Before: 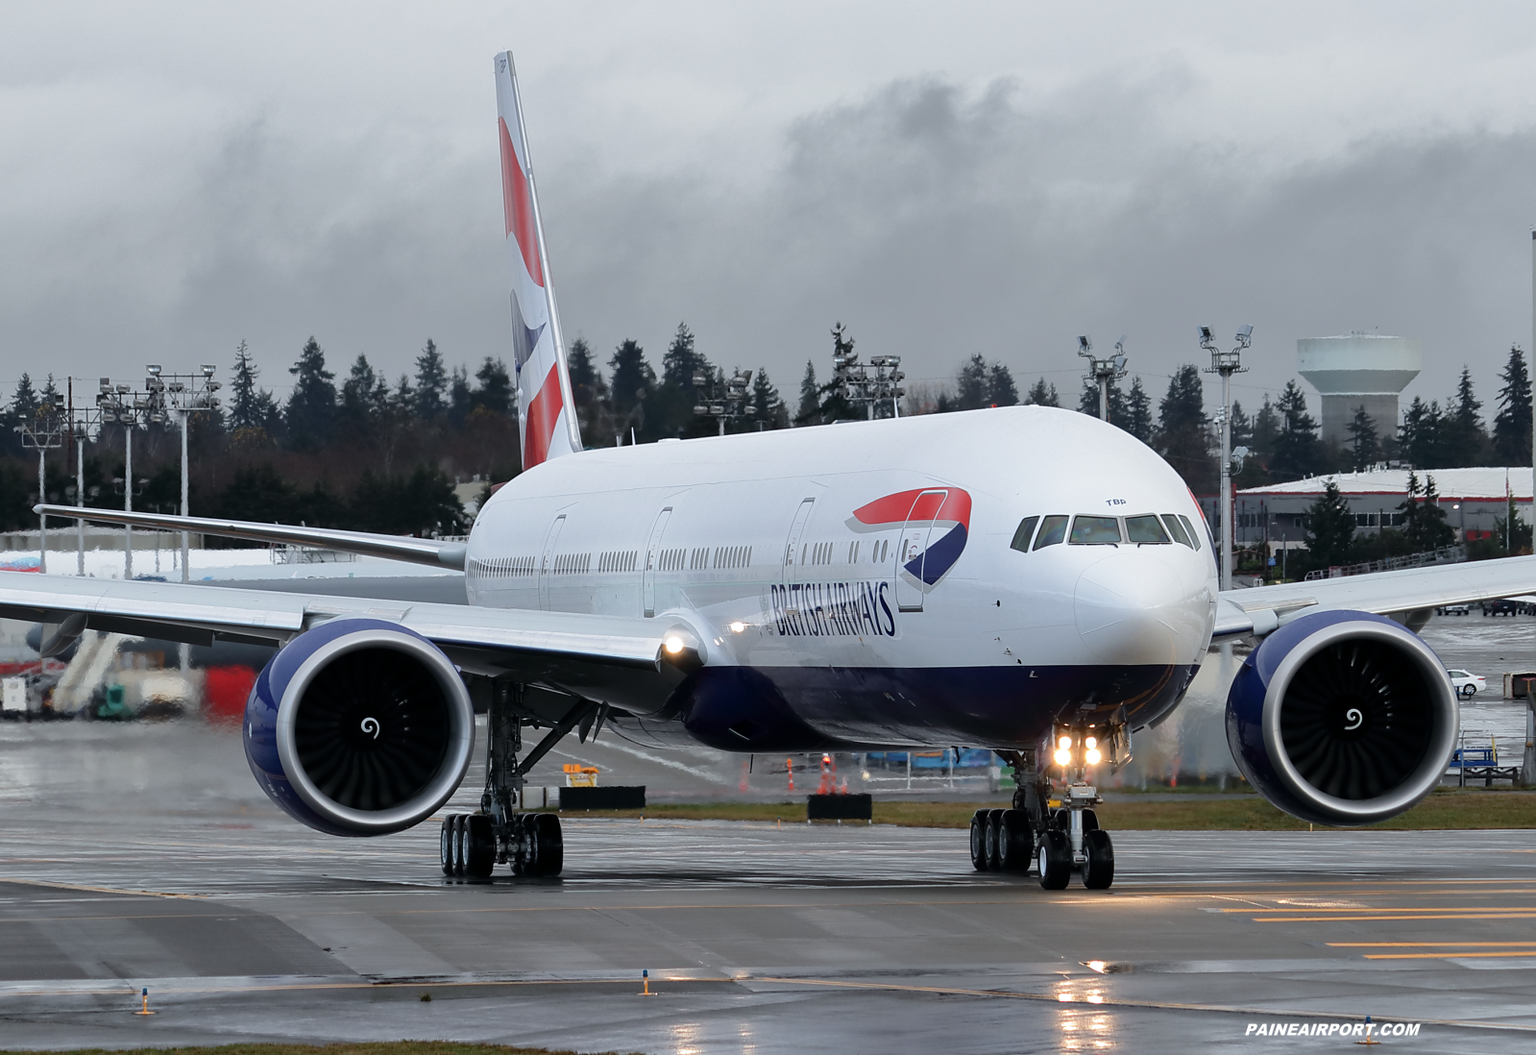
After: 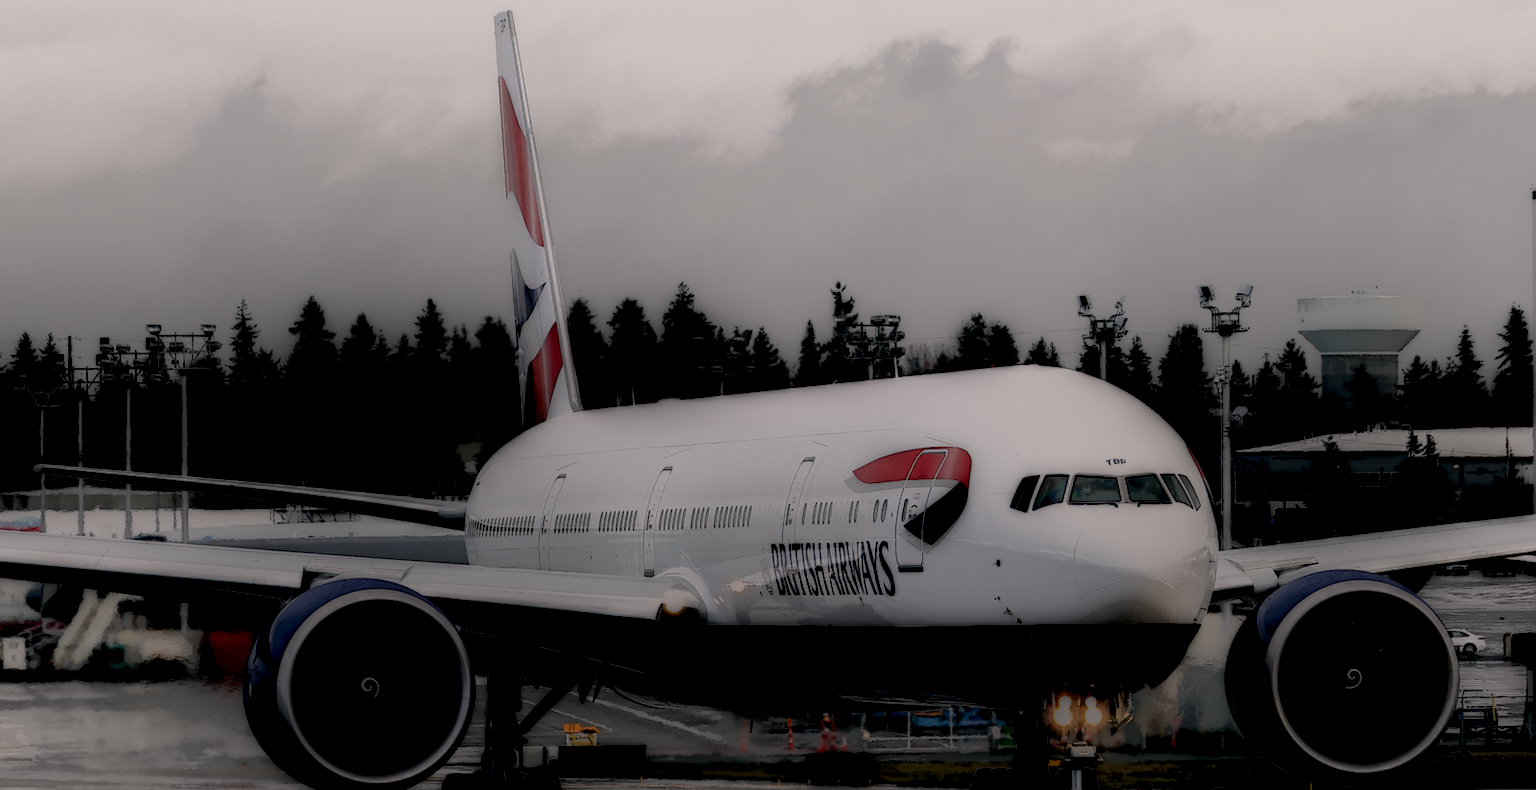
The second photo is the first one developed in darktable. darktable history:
crop: top 3.857%, bottom 21.132%
filmic rgb: hardness 4.17
color balance: lift [0.975, 0.993, 1, 1.015], gamma [1.1, 1, 1, 0.945], gain [1, 1.04, 1, 0.95]
tone equalizer: -8 EV -0.417 EV, -7 EV -0.389 EV, -6 EV -0.333 EV, -5 EV -0.222 EV, -3 EV 0.222 EV, -2 EV 0.333 EV, -1 EV 0.389 EV, +0 EV 0.417 EV, edges refinement/feathering 500, mask exposure compensation -1.57 EV, preserve details no
color correction: highlights a* 5.59, highlights b* 5.24, saturation 0.68
local contrast: highlights 0%, shadows 198%, detail 164%, midtone range 0.001
